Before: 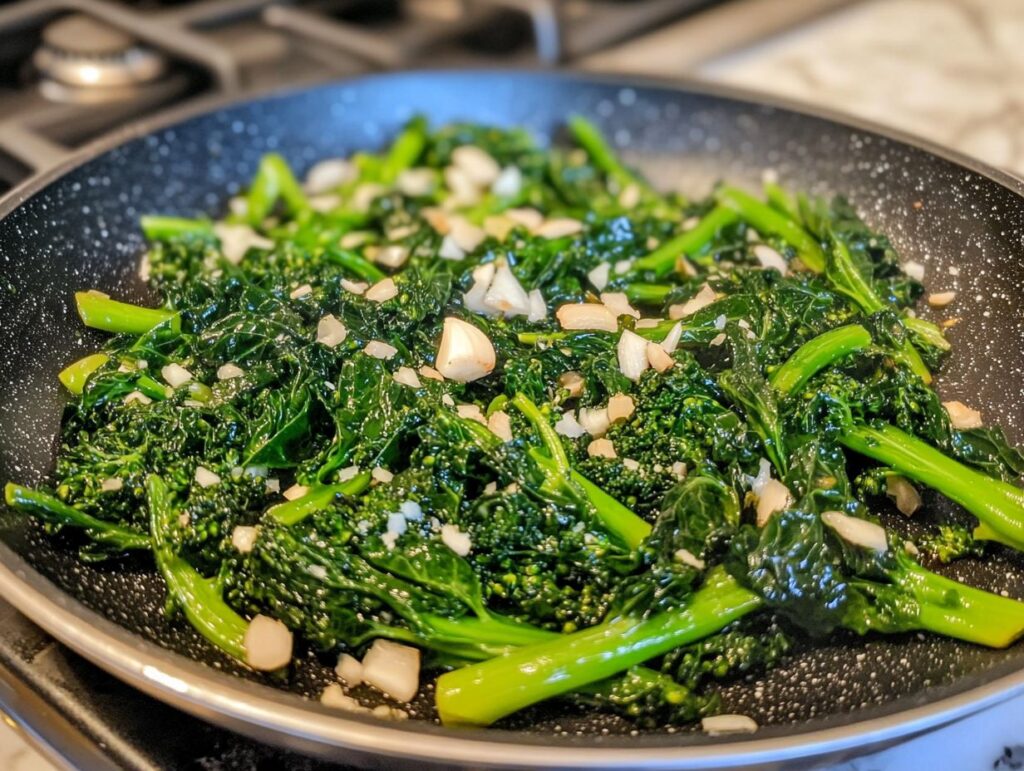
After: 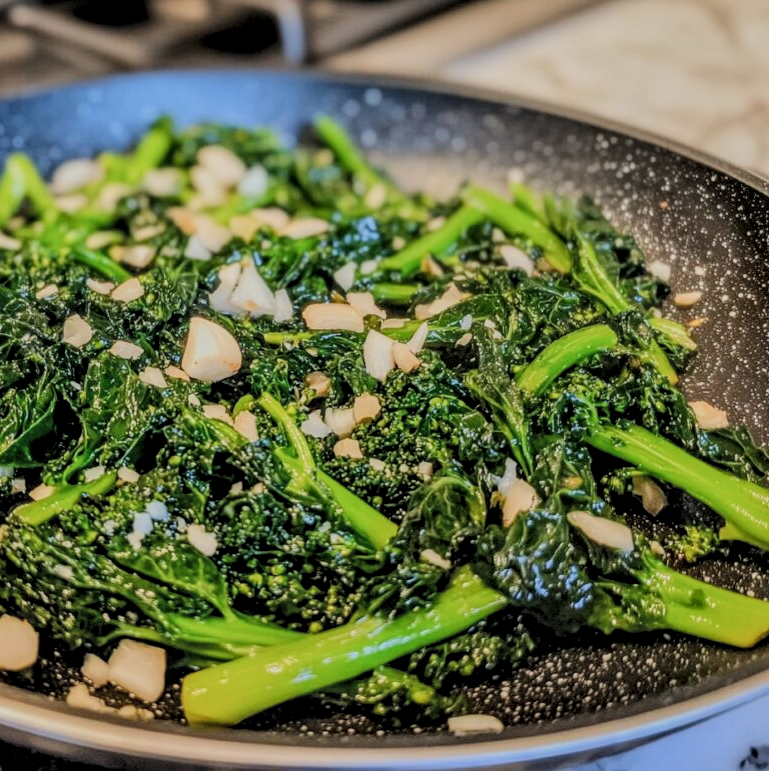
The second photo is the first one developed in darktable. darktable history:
crop and rotate: left 24.883%
filmic rgb: black relative exposure -6.07 EV, white relative exposure 6.96 EV, threshold 5.96 EV, hardness 2.25, preserve chrominance RGB euclidean norm, color science v5 (2021), contrast in shadows safe, contrast in highlights safe, enable highlight reconstruction true
local contrast: highlights 62%, detail 143%, midtone range 0.435
